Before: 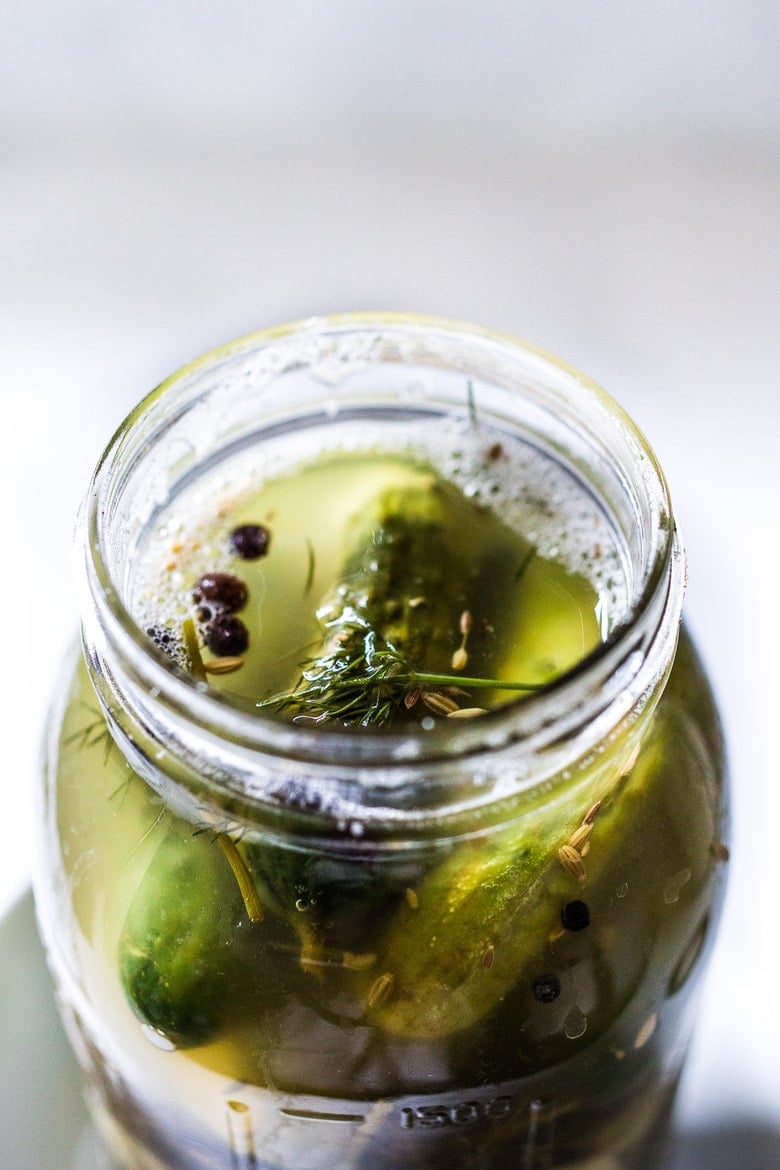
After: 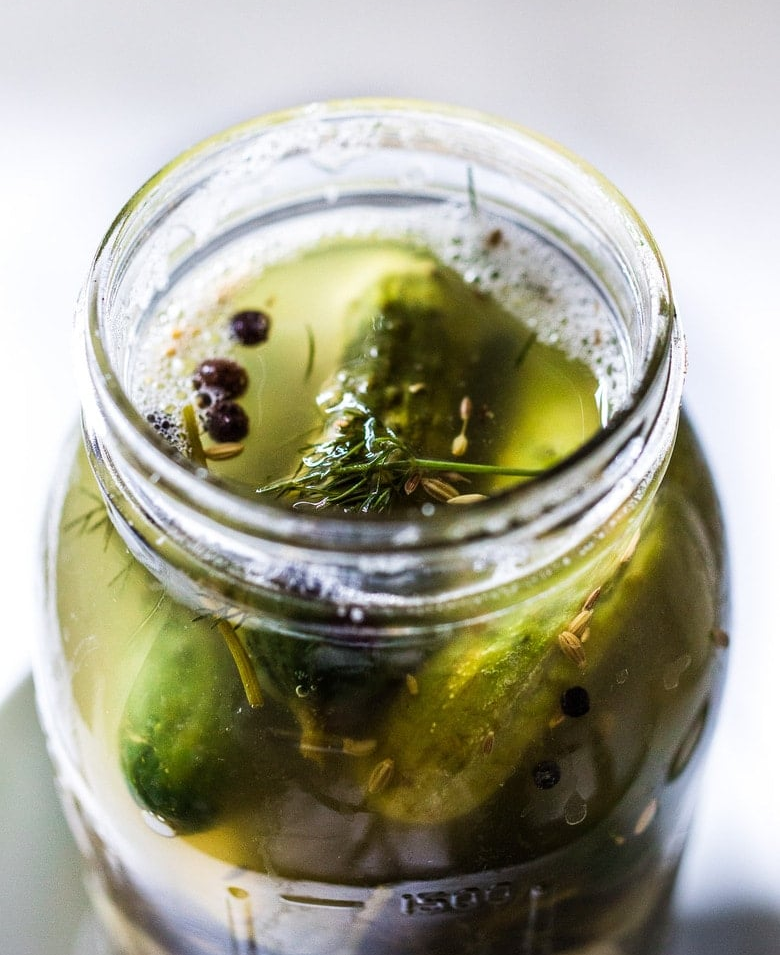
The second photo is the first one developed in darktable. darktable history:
crop and rotate: top 18.302%
